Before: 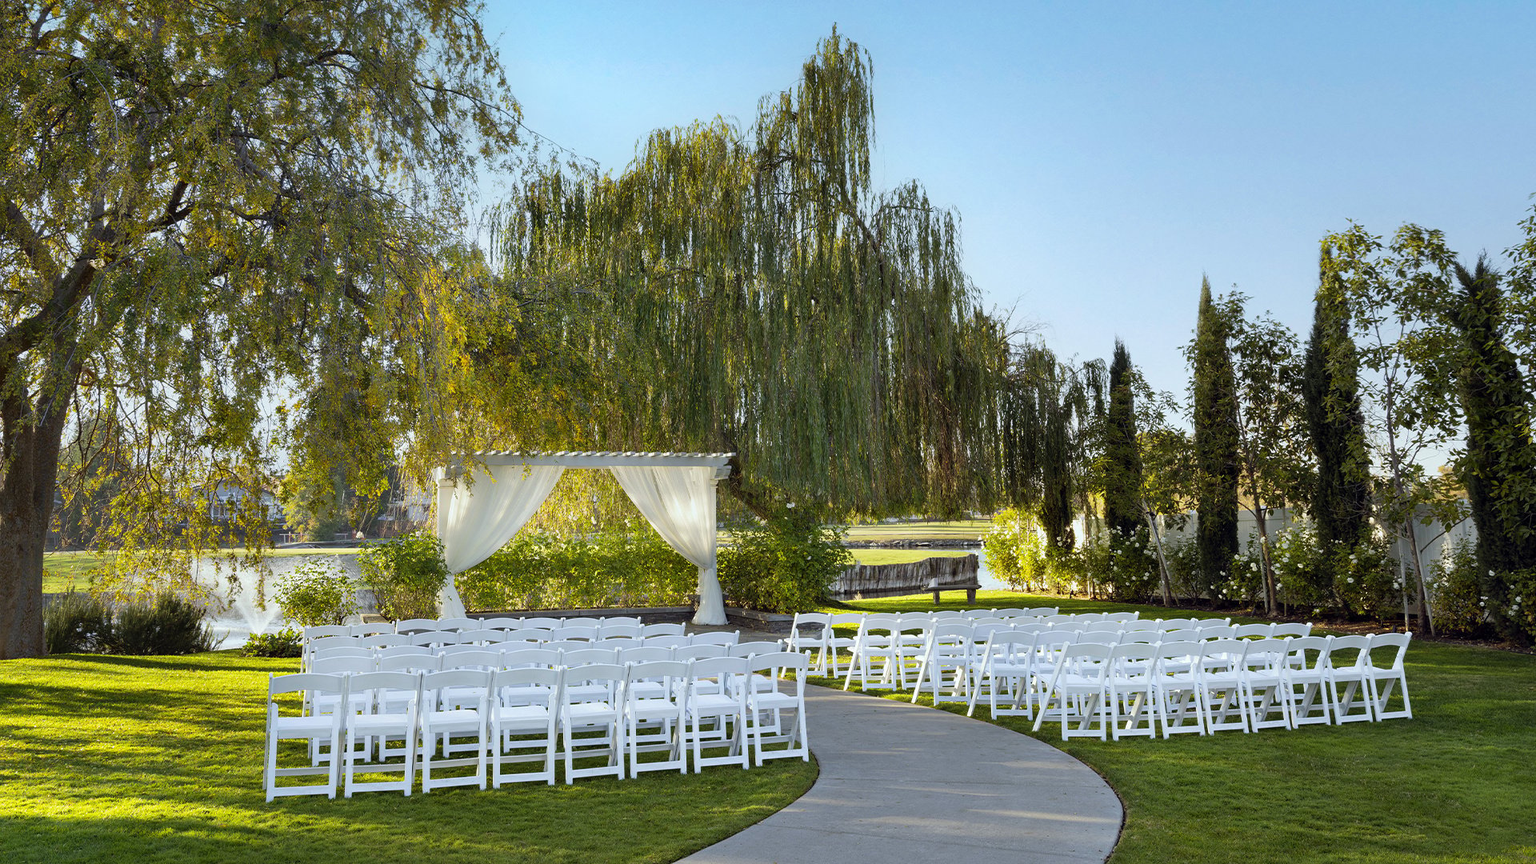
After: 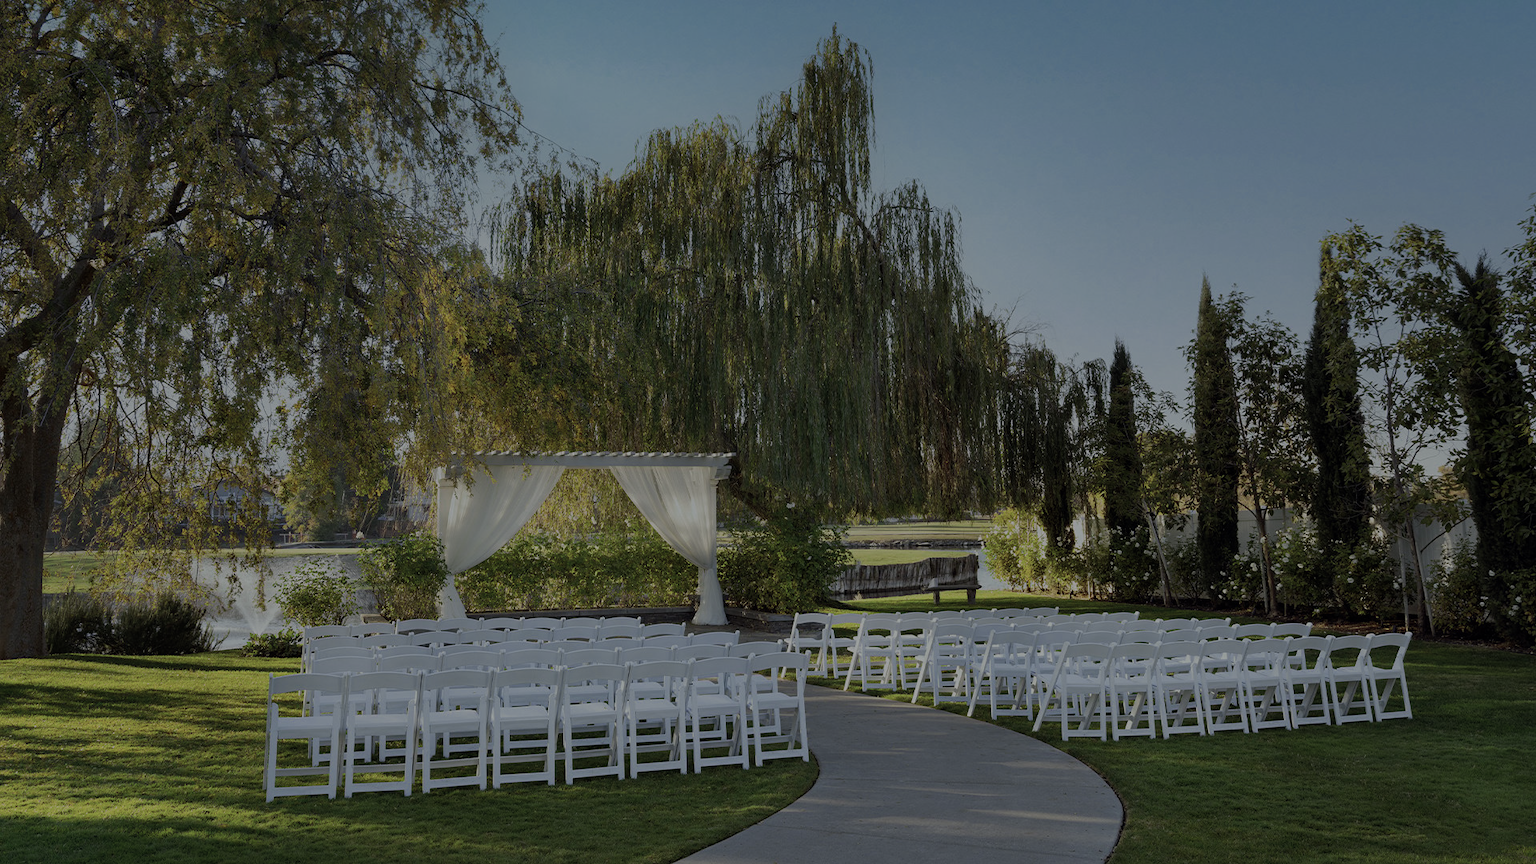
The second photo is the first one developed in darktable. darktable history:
color zones: curves: ch0 [(0, 0.5) (0.125, 0.4) (0.25, 0.5) (0.375, 0.4) (0.5, 0.4) (0.625, 0.35) (0.75, 0.35) (0.875, 0.5)]; ch1 [(0, 0.35) (0.125, 0.45) (0.25, 0.35) (0.375, 0.35) (0.5, 0.35) (0.625, 0.35) (0.75, 0.45) (0.875, 0.35)]; ch2 [(0, 0.6) (0.125, 0.5) (0.25, 0.5) (0.375, 0.6) (0.5, 0.6) (0.625, 0.5) (0.75, 0.5) (0.875, 0.5)]
exposure: exposure -1.468 EV, compensate highlight preservation false
